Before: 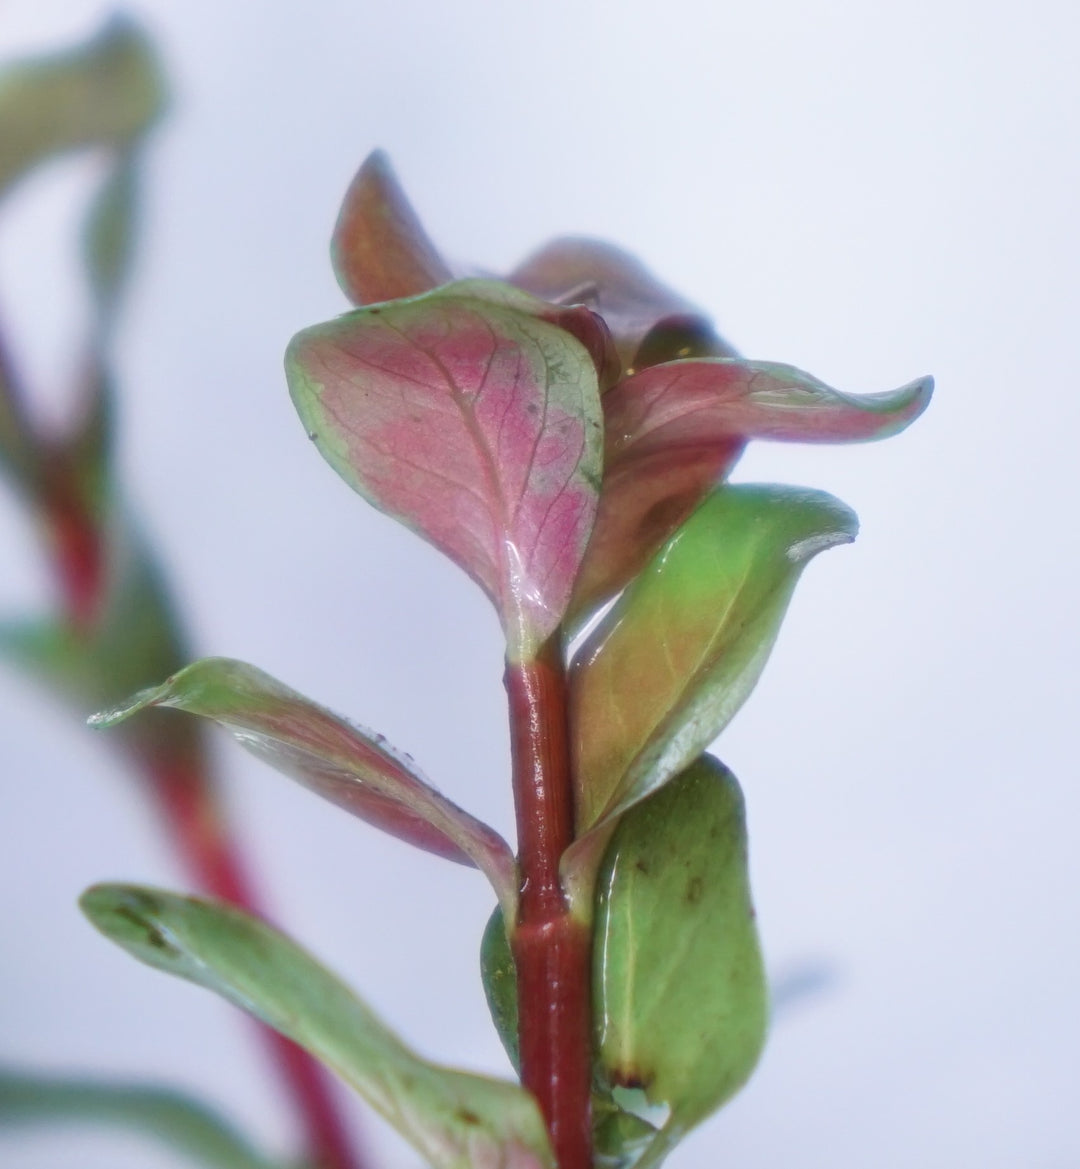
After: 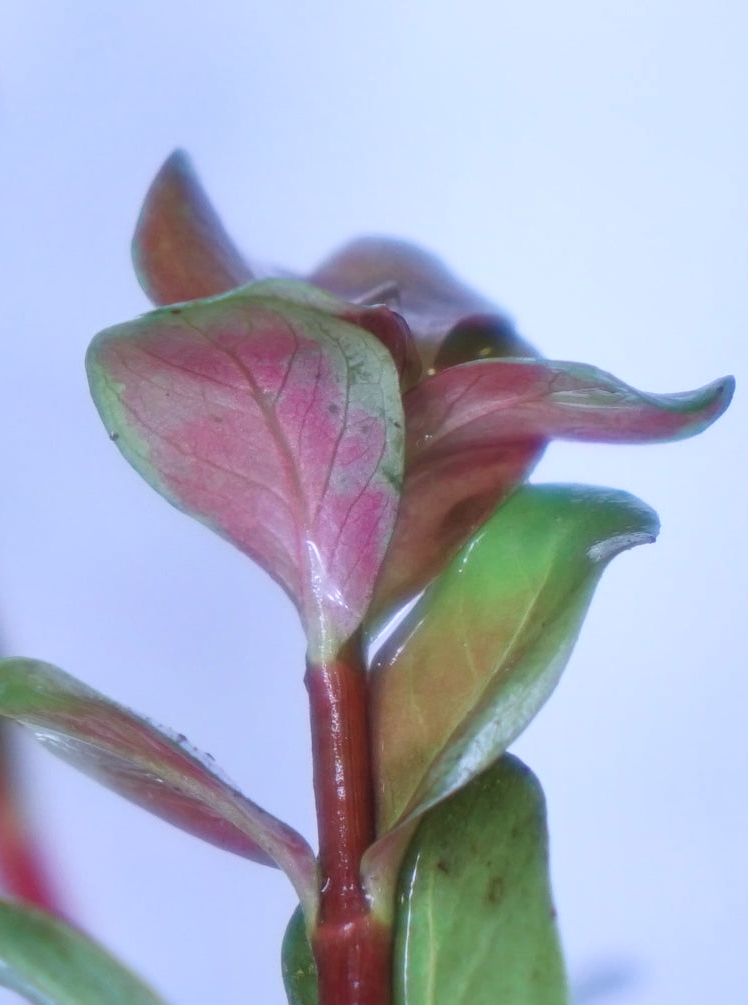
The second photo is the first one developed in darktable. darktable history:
crop: left 18.479%, right 12.2%, bottom 13.971%
shadows and highlights: shadows 35, highlights -35, soften with gaussian
color calibration: illuminant as shot in camera, x 0.37, y 0.382, temperature 4313.32 K
